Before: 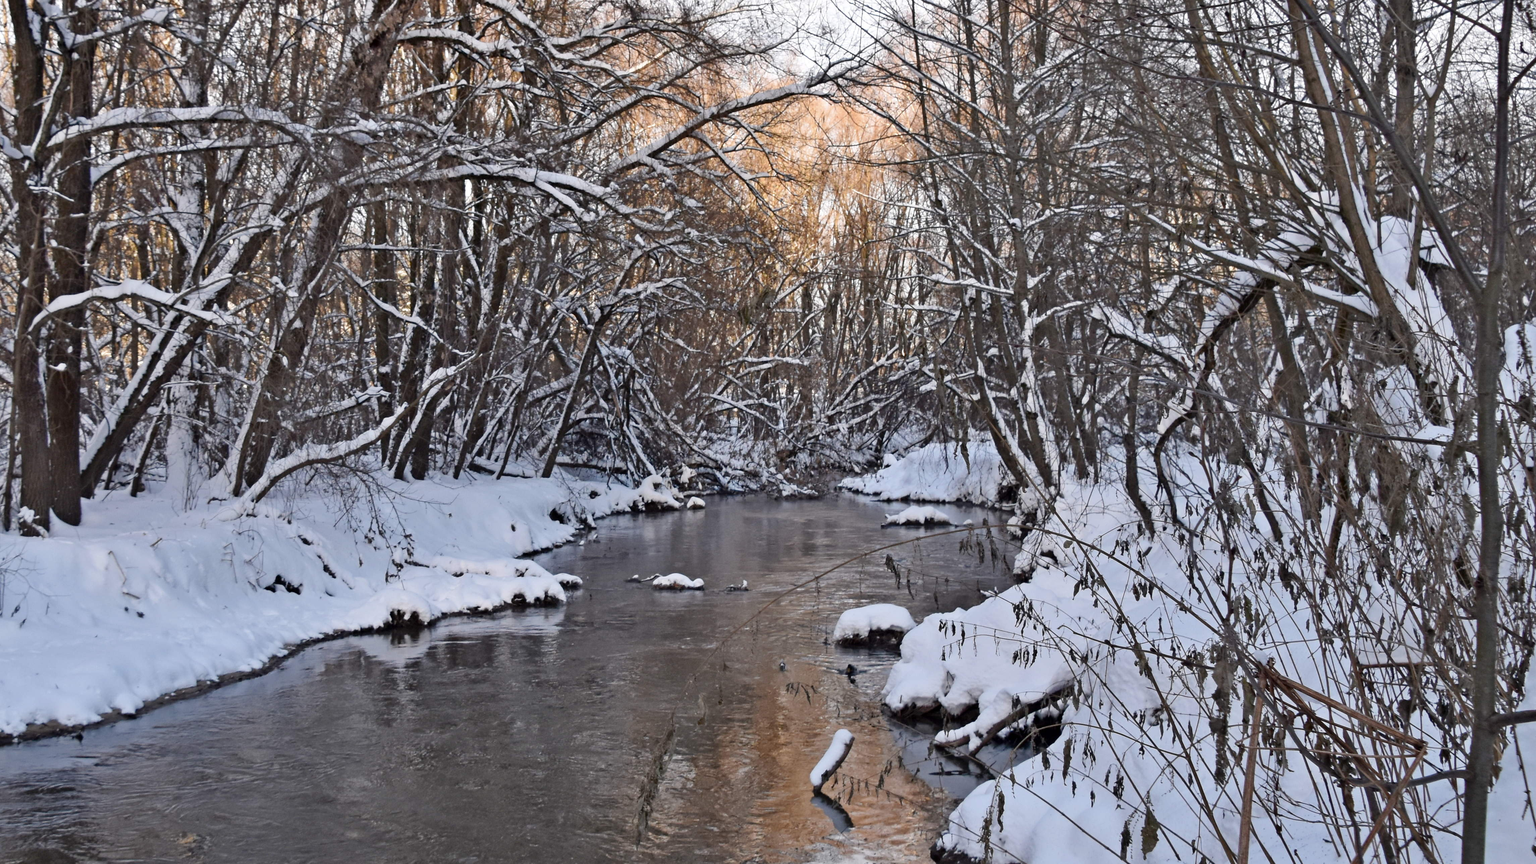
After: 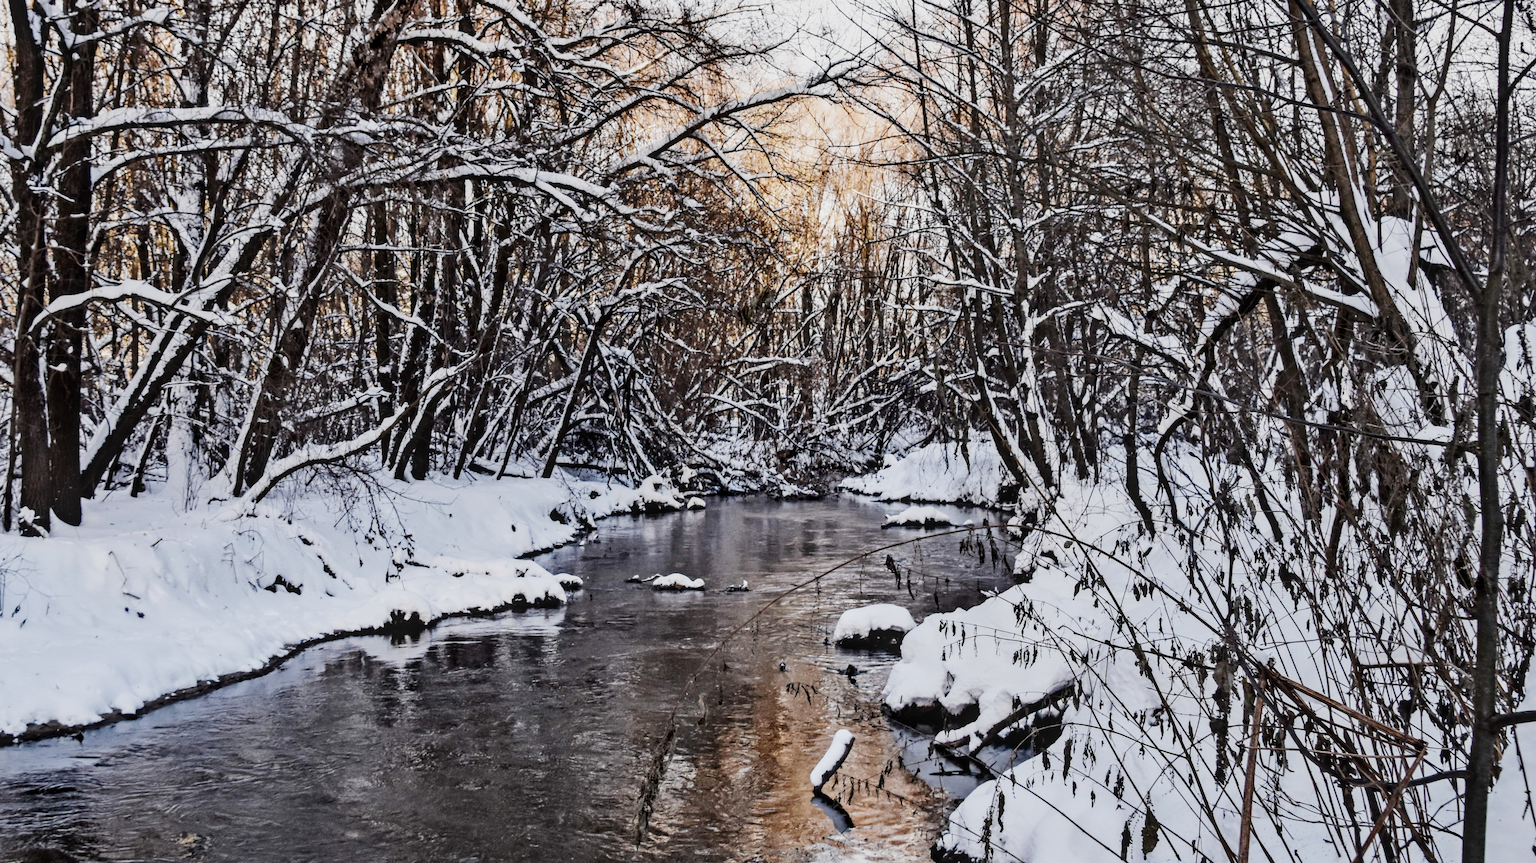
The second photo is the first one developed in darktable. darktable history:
local contrast: on, module defaults
sigmoid: skew -0.2, preserve hue 0%, red attenuation 0.1, red rotation 0.035, green attenuation 0.1, green rotation -0.017, blue attenuation 0.15, blue rotation -0.052, base primaries Rec2020
tone equalizer: -8 EV -0.75 EV, -7 EV -0.7 EV, -6 EV -0.6 EV, -5 EV -0.4 EV, -3 EV 0.4 EV, -2 EV 0.6 EV, -1 EV 0.7 EV, +0 EV 0.75 EV, edges refinement/feathering 500, mask exposure compensation -1.57 EV, preserve details no
